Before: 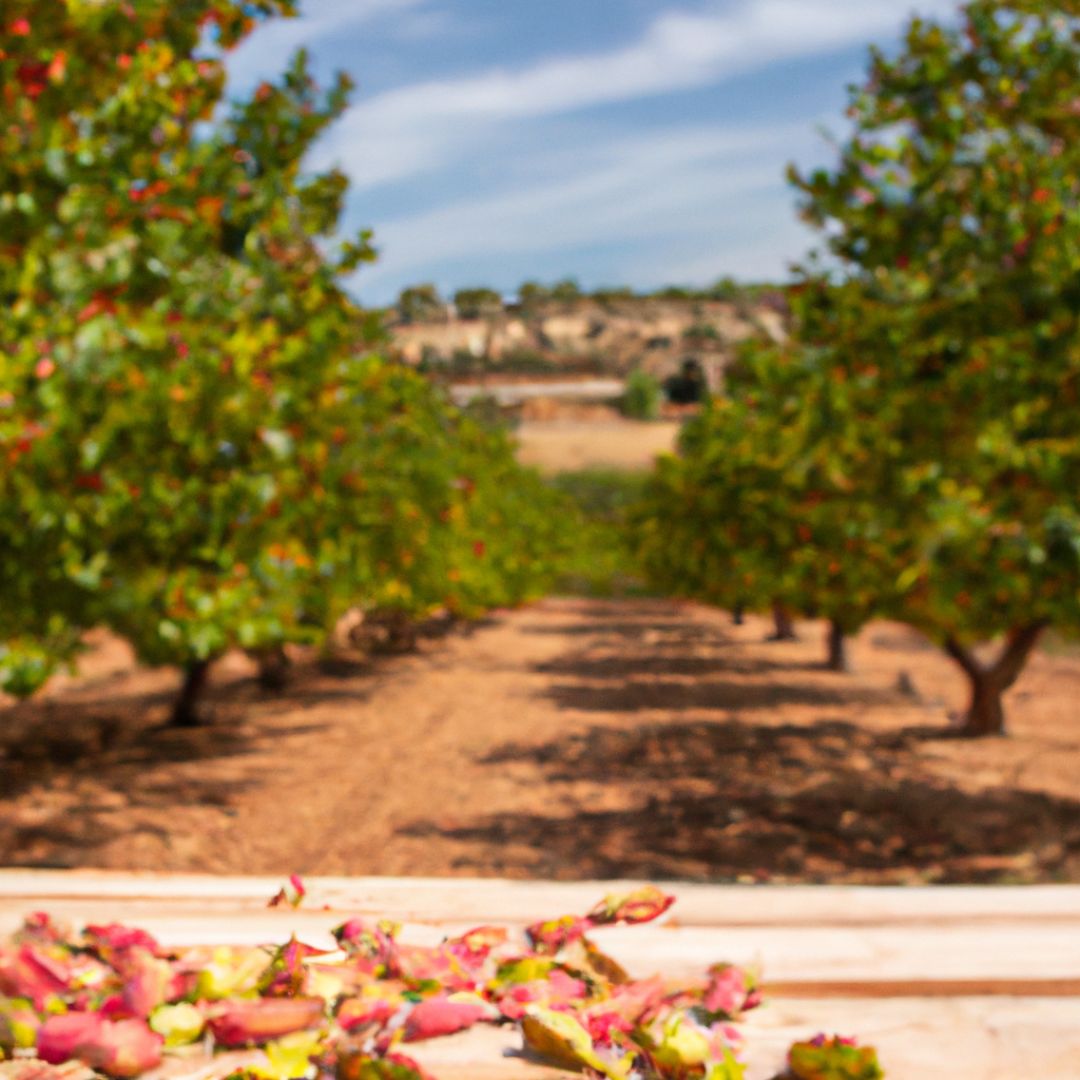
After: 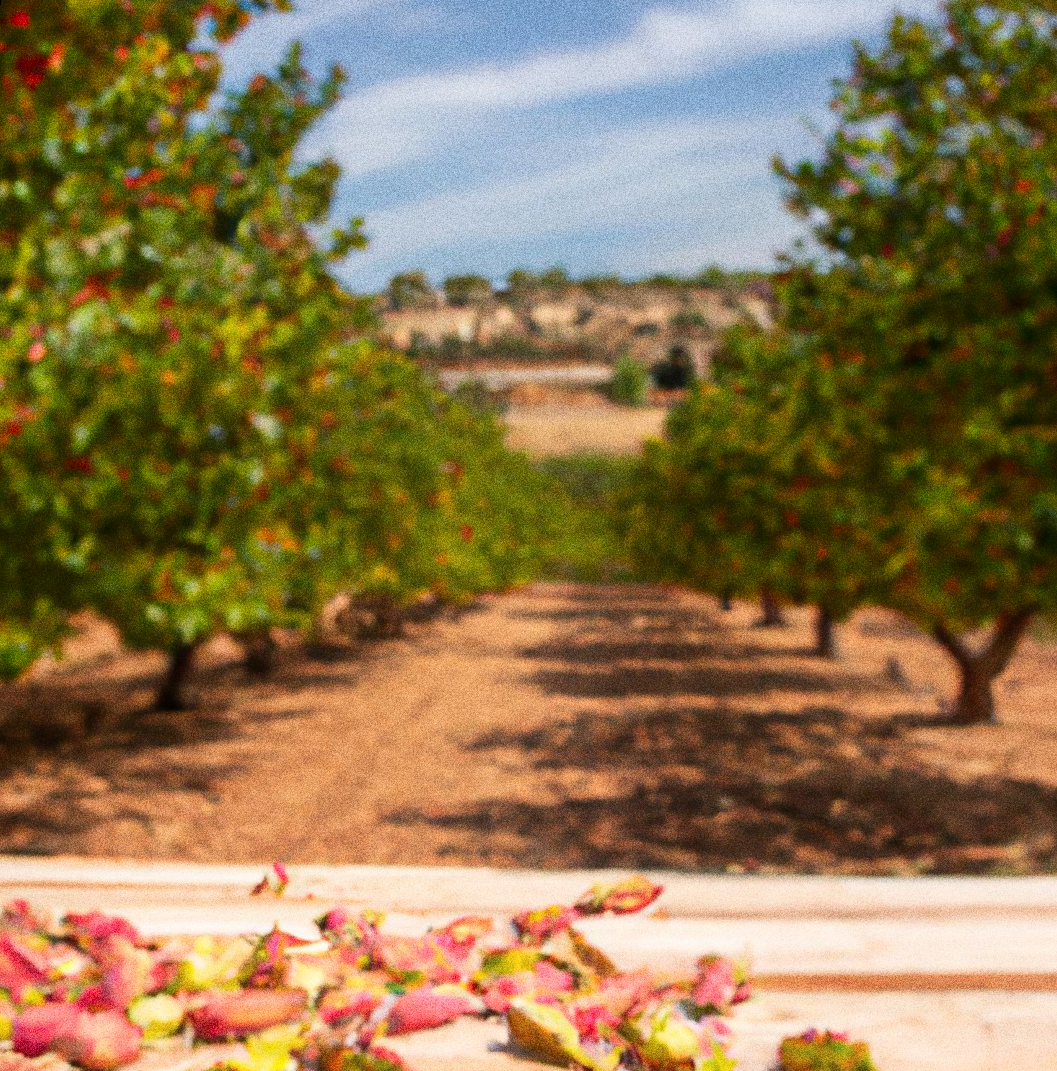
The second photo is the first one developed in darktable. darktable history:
grain: coarseness 10.62 ISO, strength 55.56%
shadows and highlights: shadows -70, highlights 35, soften with gaussian
rotate and perspective: rotation 0.226°, lens shift (vertical) -0.042, crop left 0.023, crop right 0.982, crop top 0.006, crop bottom 0.994
